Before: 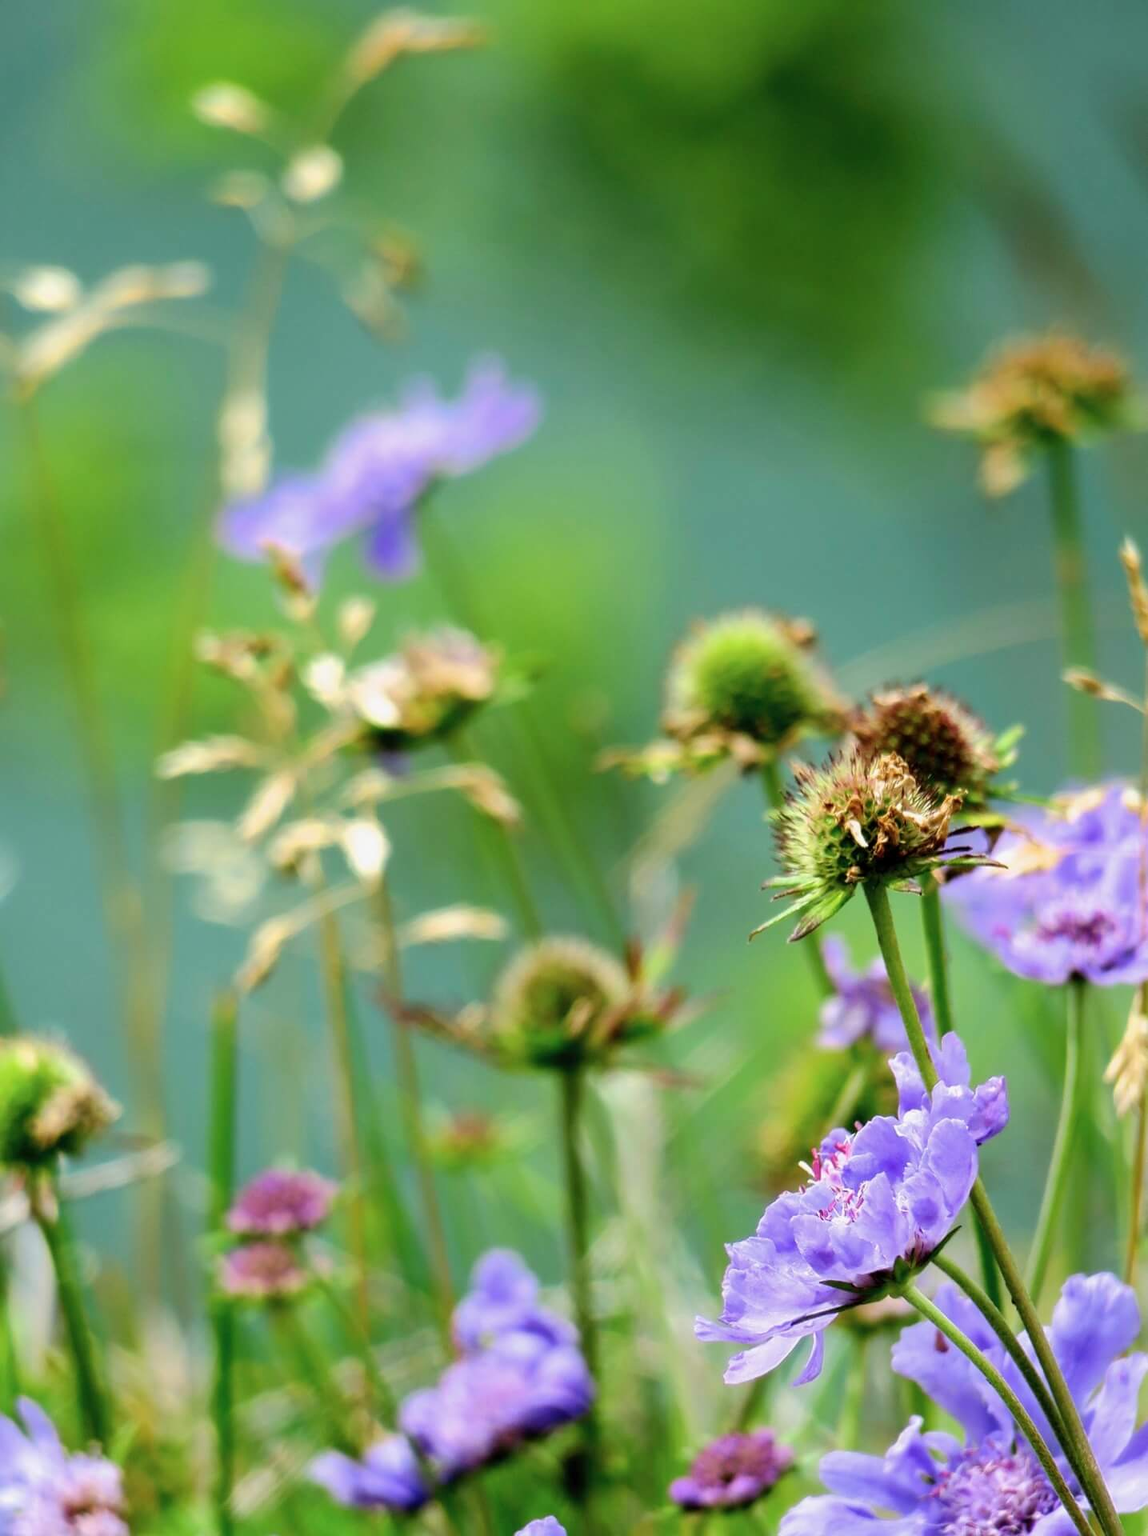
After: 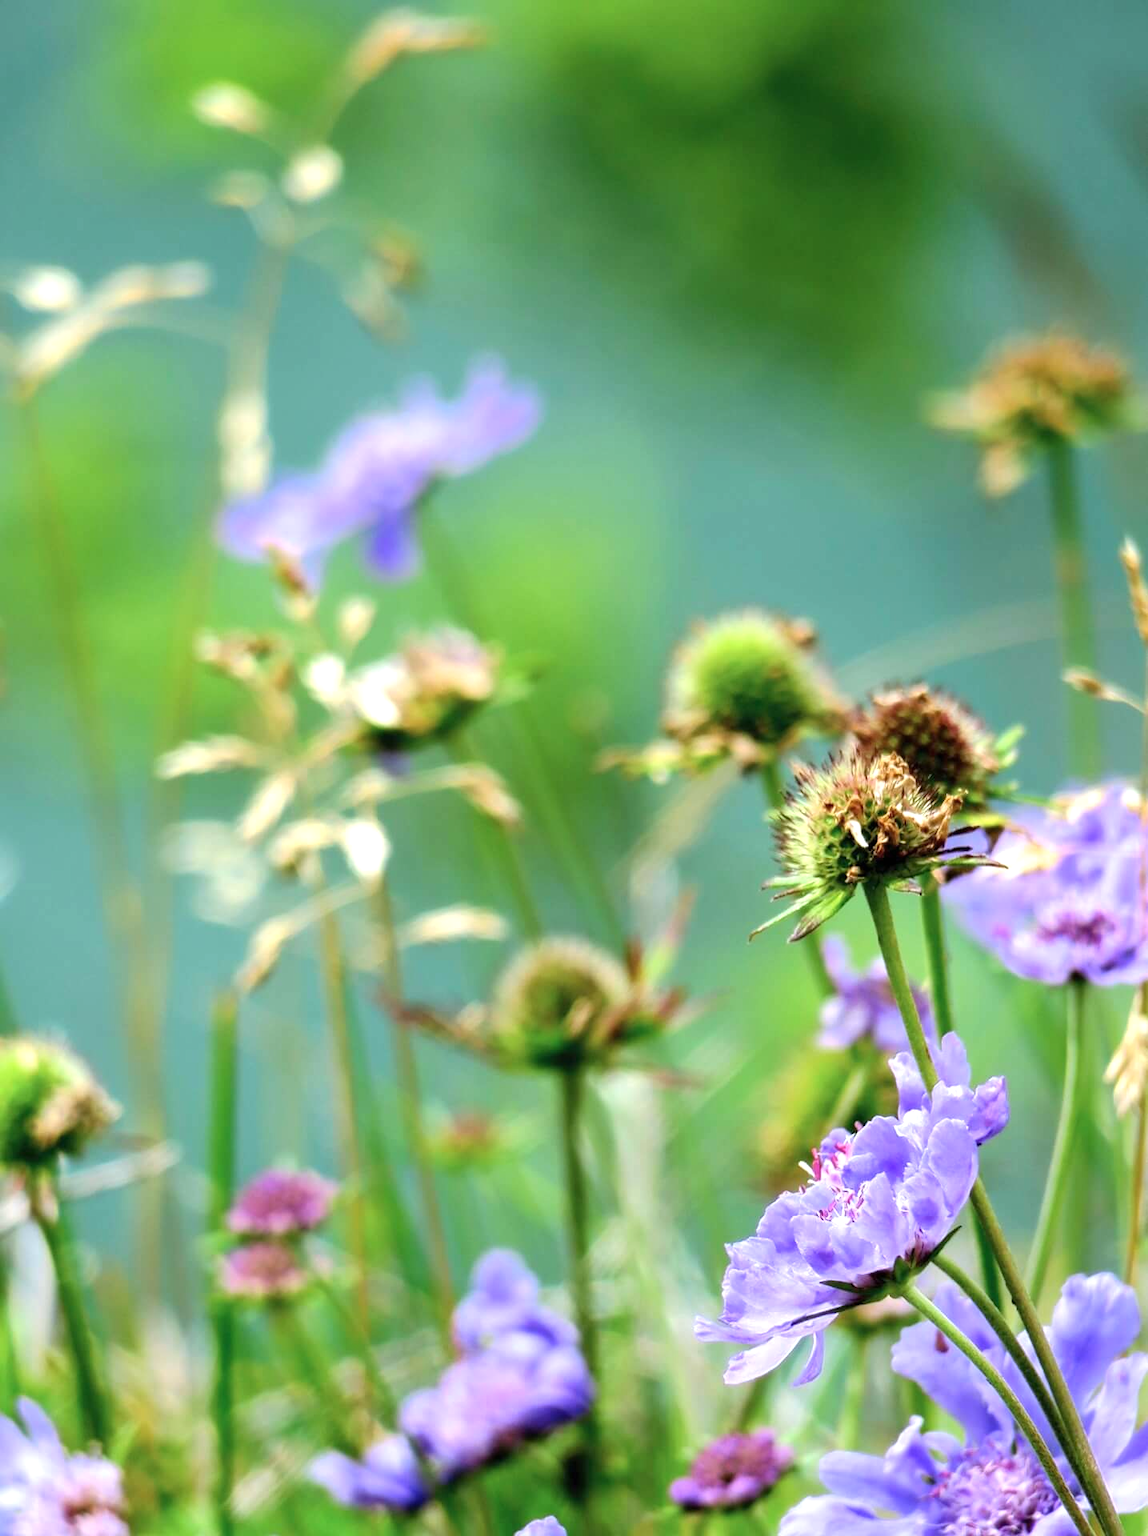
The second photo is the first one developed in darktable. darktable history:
exposure: black level correction 0, exposure 0.4 EV, compensate exposure bias true, compensate highlight preservation false
color correction: highlights a* -0.137, highlights b* -5.91, shadows a* -0.137, shadows b* -0.137
